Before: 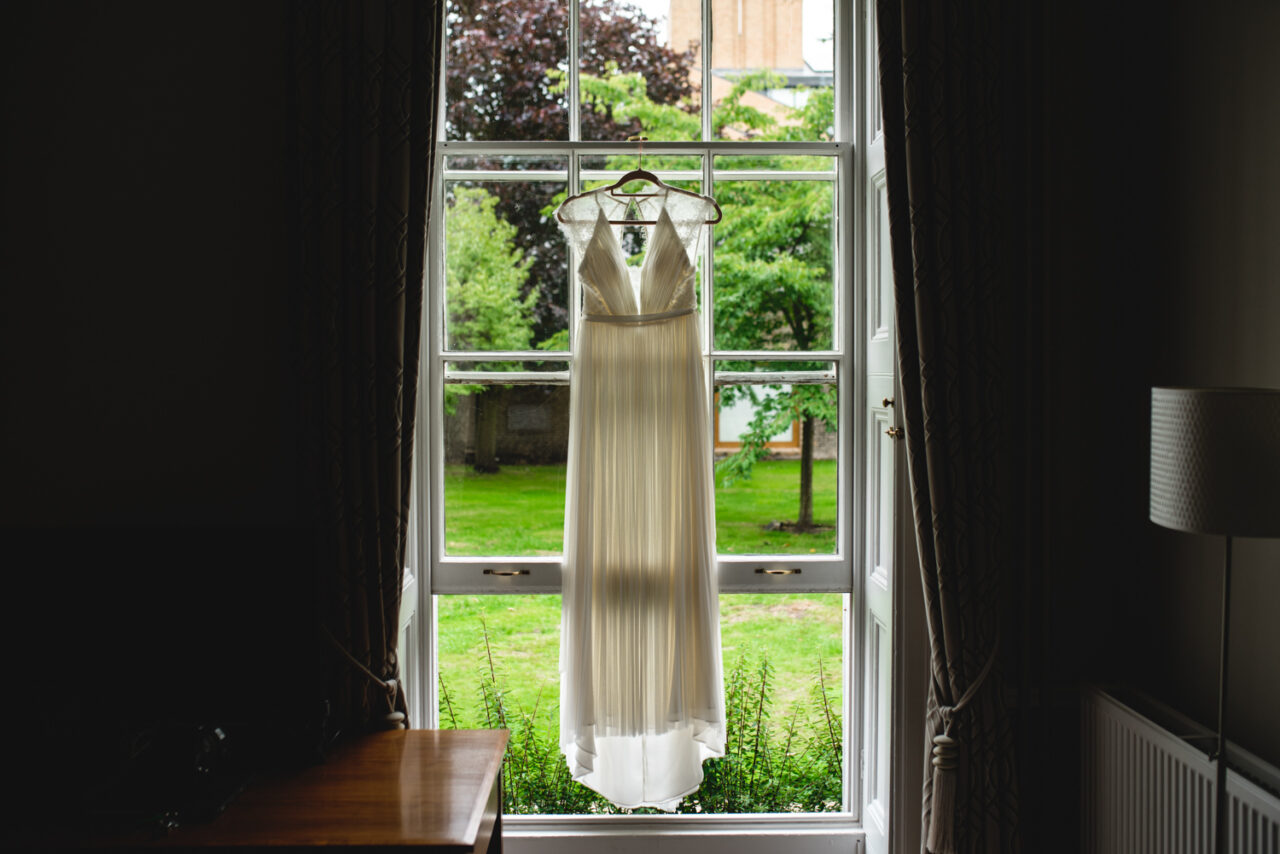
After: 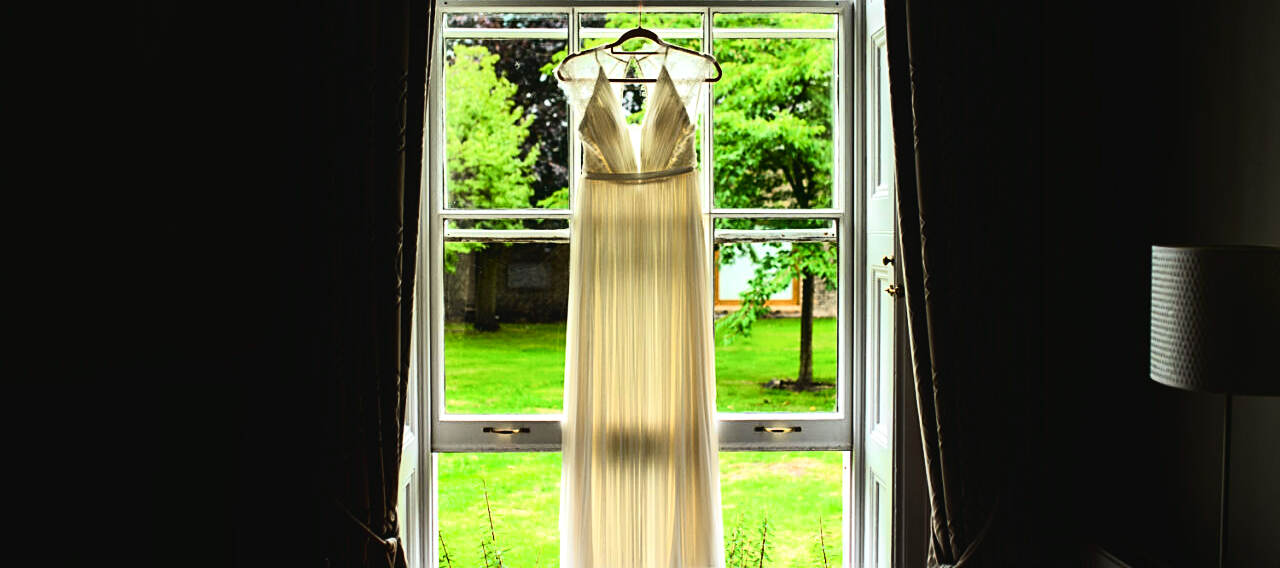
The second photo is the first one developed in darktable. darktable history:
exposure: black level correction 0.001, compensate highlight preservation false
sharpen: on, module defaults
tone curve: curves: ch0 [(0, 0.024) (0.031, 0.027) (0.113, 0.069) (0.198, 0.18) (0.304, 0.303) (0.441, 0.462) (0.557, 0.6) (0.711, 0.79) (0.812, 0.878) (0.927, 0.935) (1, 0.963)]; ch1 [(0, 0) (0.222, 0.2) (0.343, 0.325) (0.45, 0.441) (0.502, 0.501) (0.527, 0.534) (0.55, 0.561) (0.632, 0.656) (0.735, 0.754) (1, 1)]; ch2 [(0, 0) (0.249, 0.222) (0.352, 0.348) (0.424, 0.439) (0.476, 0.482) (0.499, 0.501) (0.517, 0.516) (0.532, 0.544) (0.558, 0.585) (0.596, 0.629) (0.726, 0.745) (0.82, 0.796) (0.998, 0.928)], color space Lab, independent channels, preserve colors none
shadows and highlights: shadows -23.08, highlights 46.15, soften with gaussian
color balance rgb: global offset › luminance 0.71%, perceptual saturation grading › global saturation -11.5%, perceptual brilliance grading › highlights 17.77%, perceptual brilliance grading › mid-tones 31.71%, perceptual brilliance grading › shadows -31.01%, global vibrance 50%
color zones: curves: ch1 [(0.25, 0.5) (0.747, 0.71)]
crop: top 16.727%, bottom 16.727%
